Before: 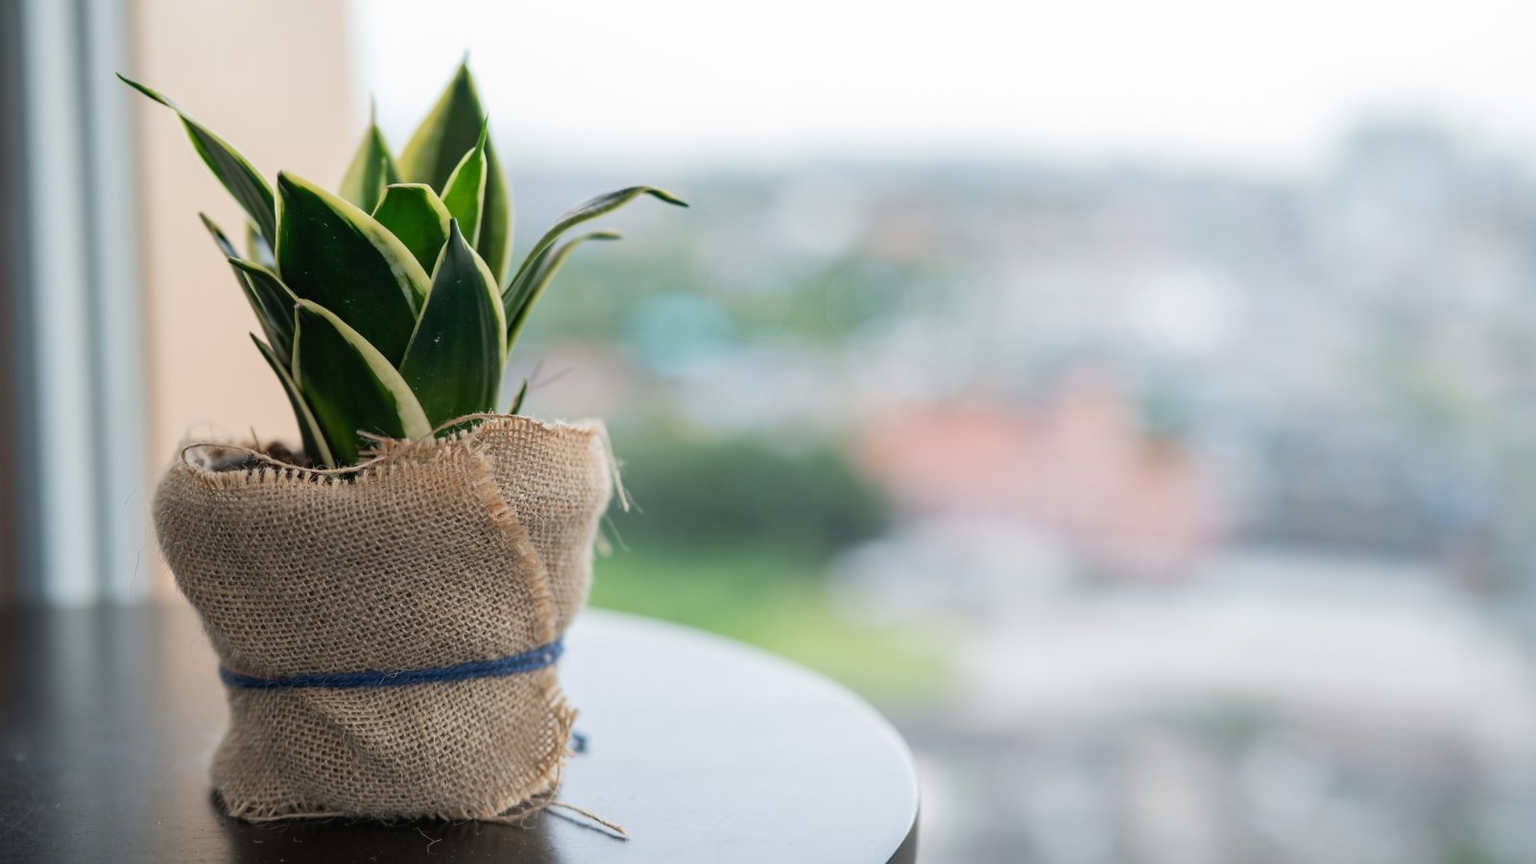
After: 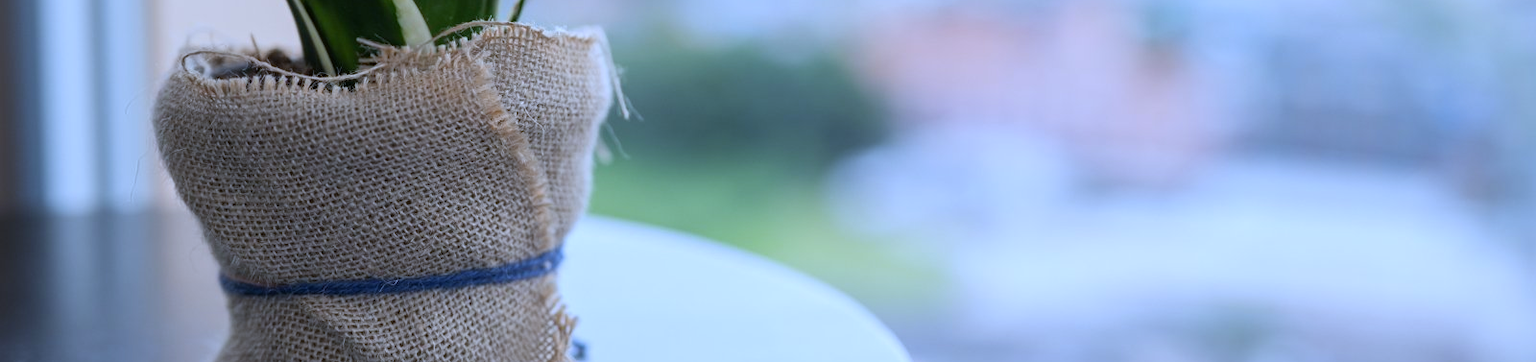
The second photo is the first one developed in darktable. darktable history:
crop: top 45.551%, bottom 12.262%
white balance: red 0.871, blue 1.249
